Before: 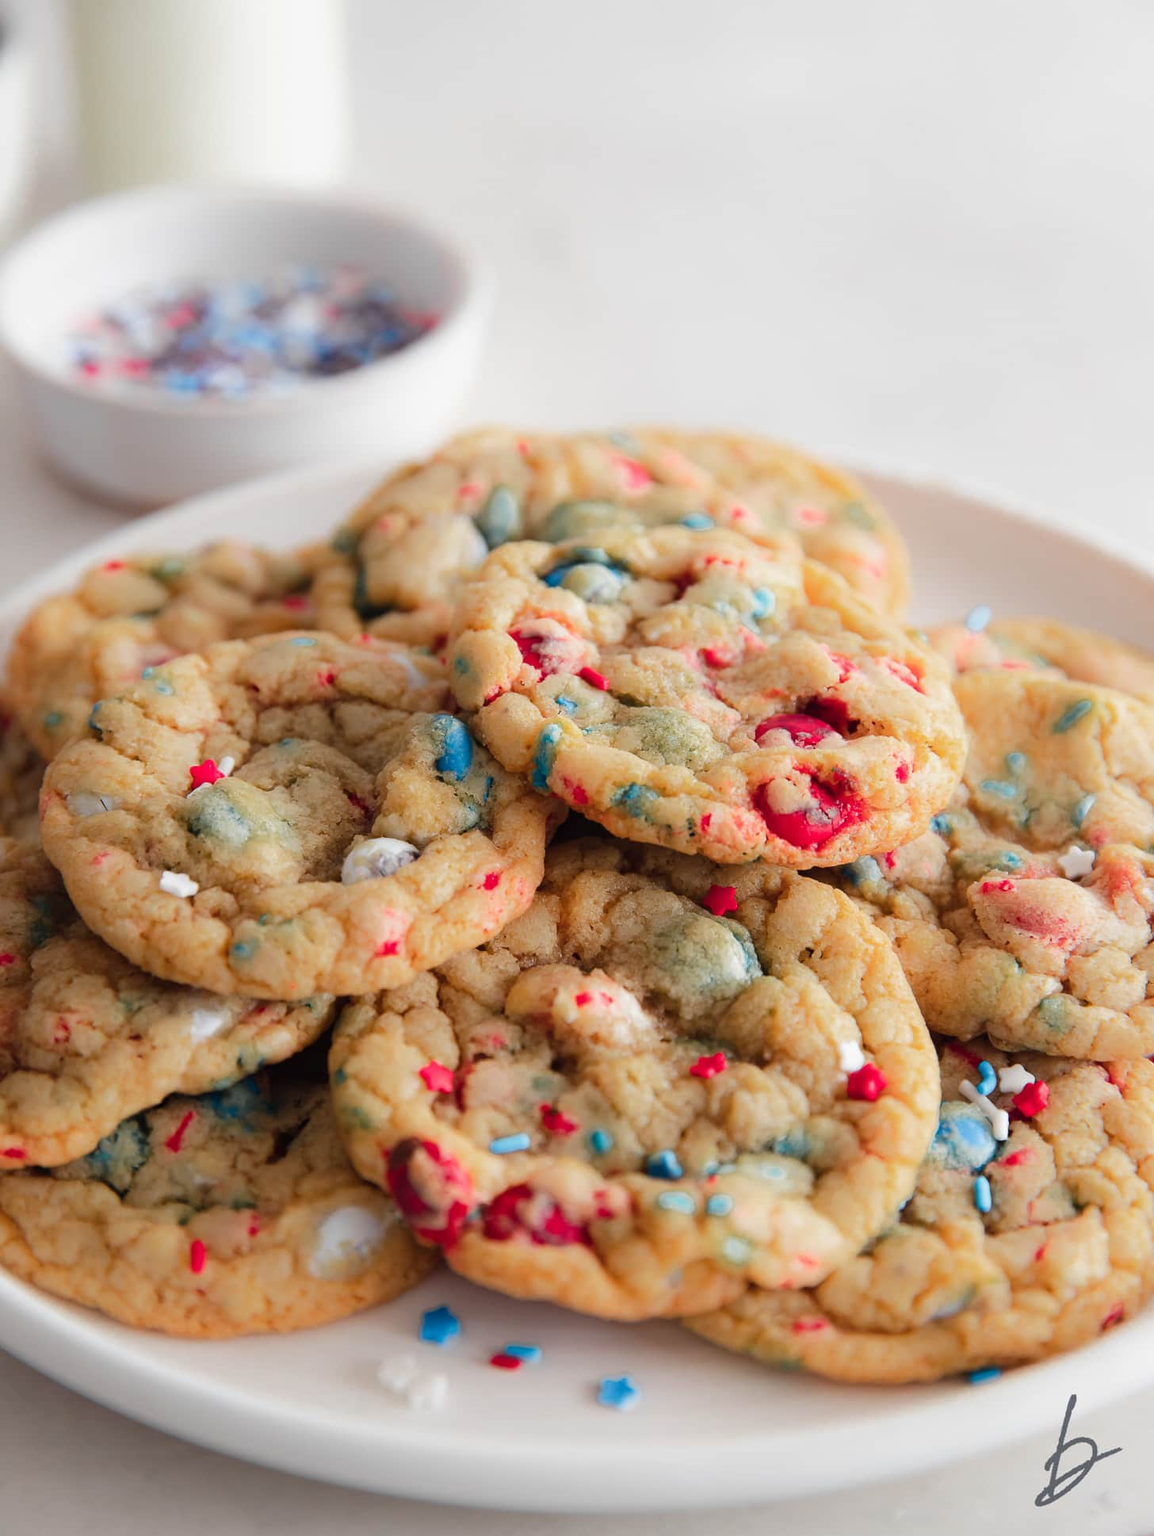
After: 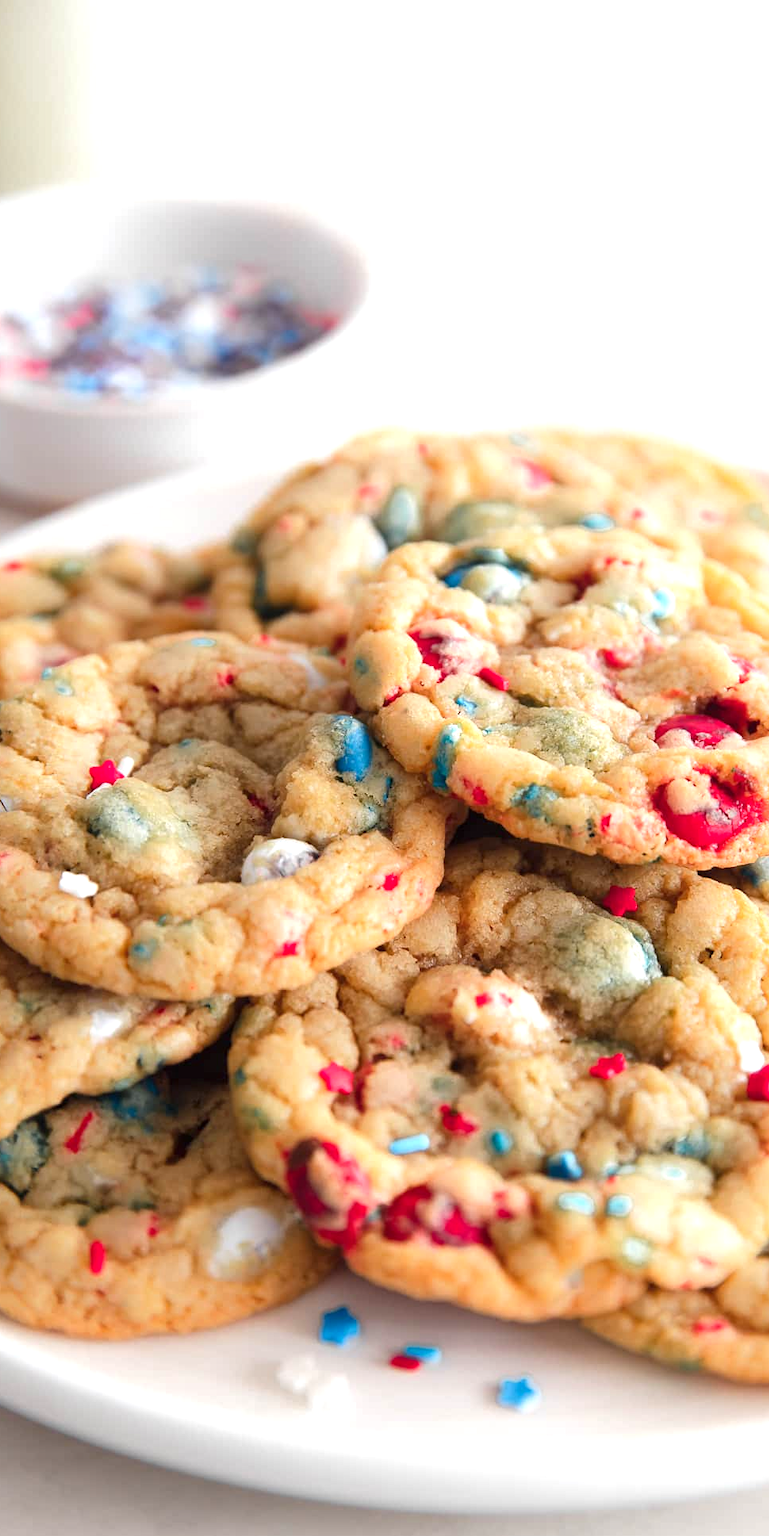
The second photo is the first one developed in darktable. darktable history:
exposure: black level correction 0, exposure 0.6 EV, compensate highlight preservation false
crop and rotate: left 8.786%, right 24.548%
local contrast: mode bilateral grid, contrast 20, coarseness 50, detail 120%, midtone range 0.2
